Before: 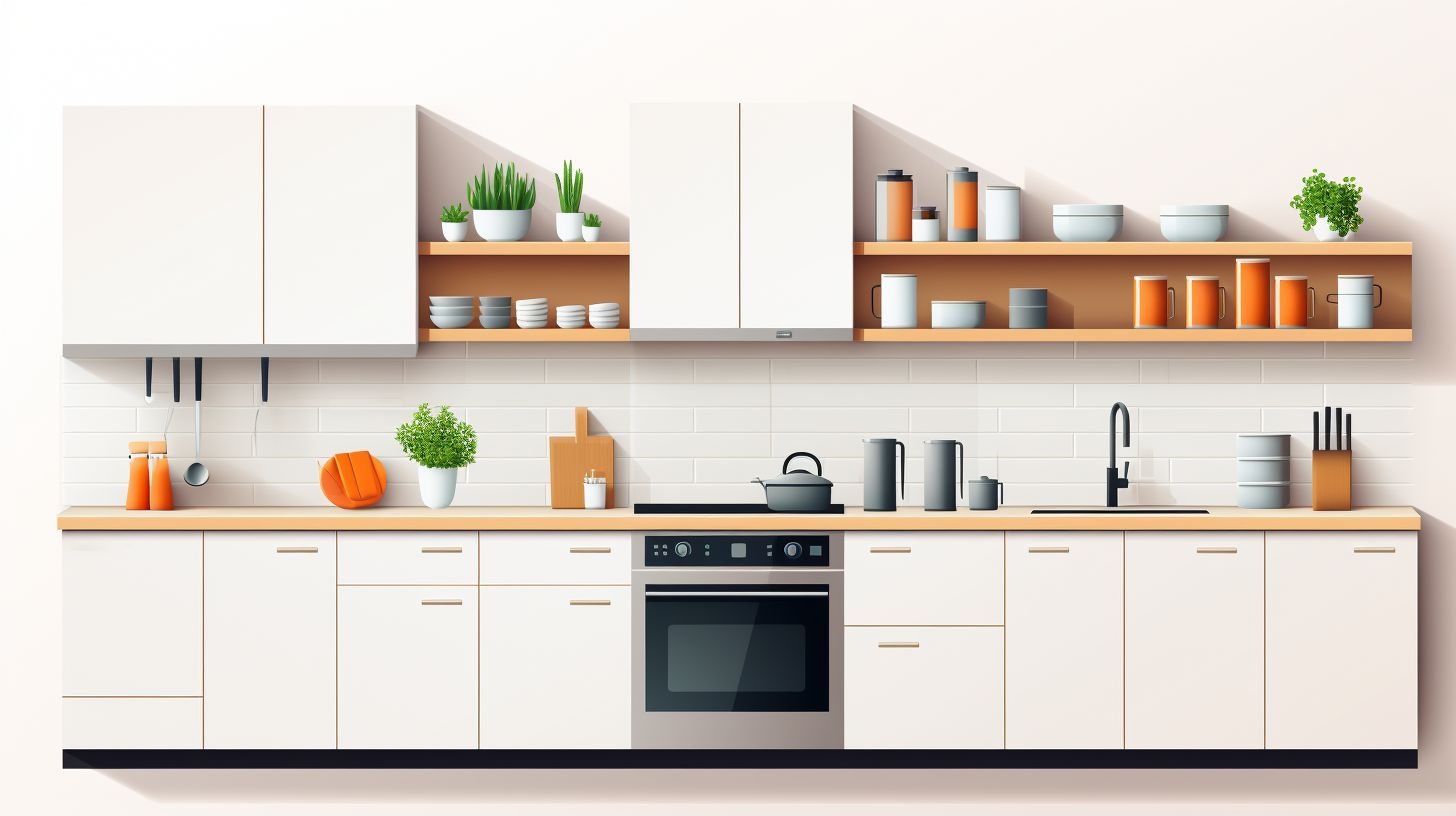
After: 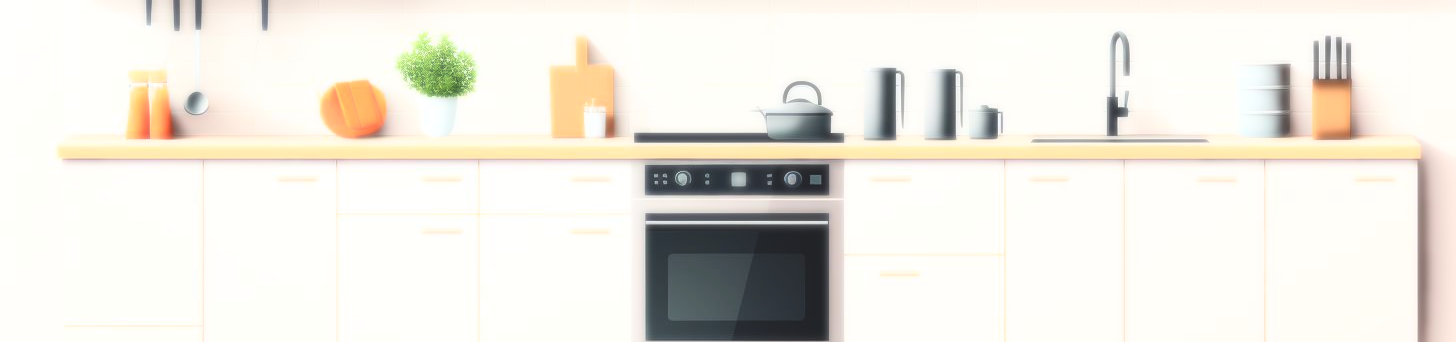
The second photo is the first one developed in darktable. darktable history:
bloom: size 0%, threshold 54.82%, strength 8.31%
exposure: black level correction -0.015, compensate highlight preservation false
crop: top 45.551%, bottom 12.262%
